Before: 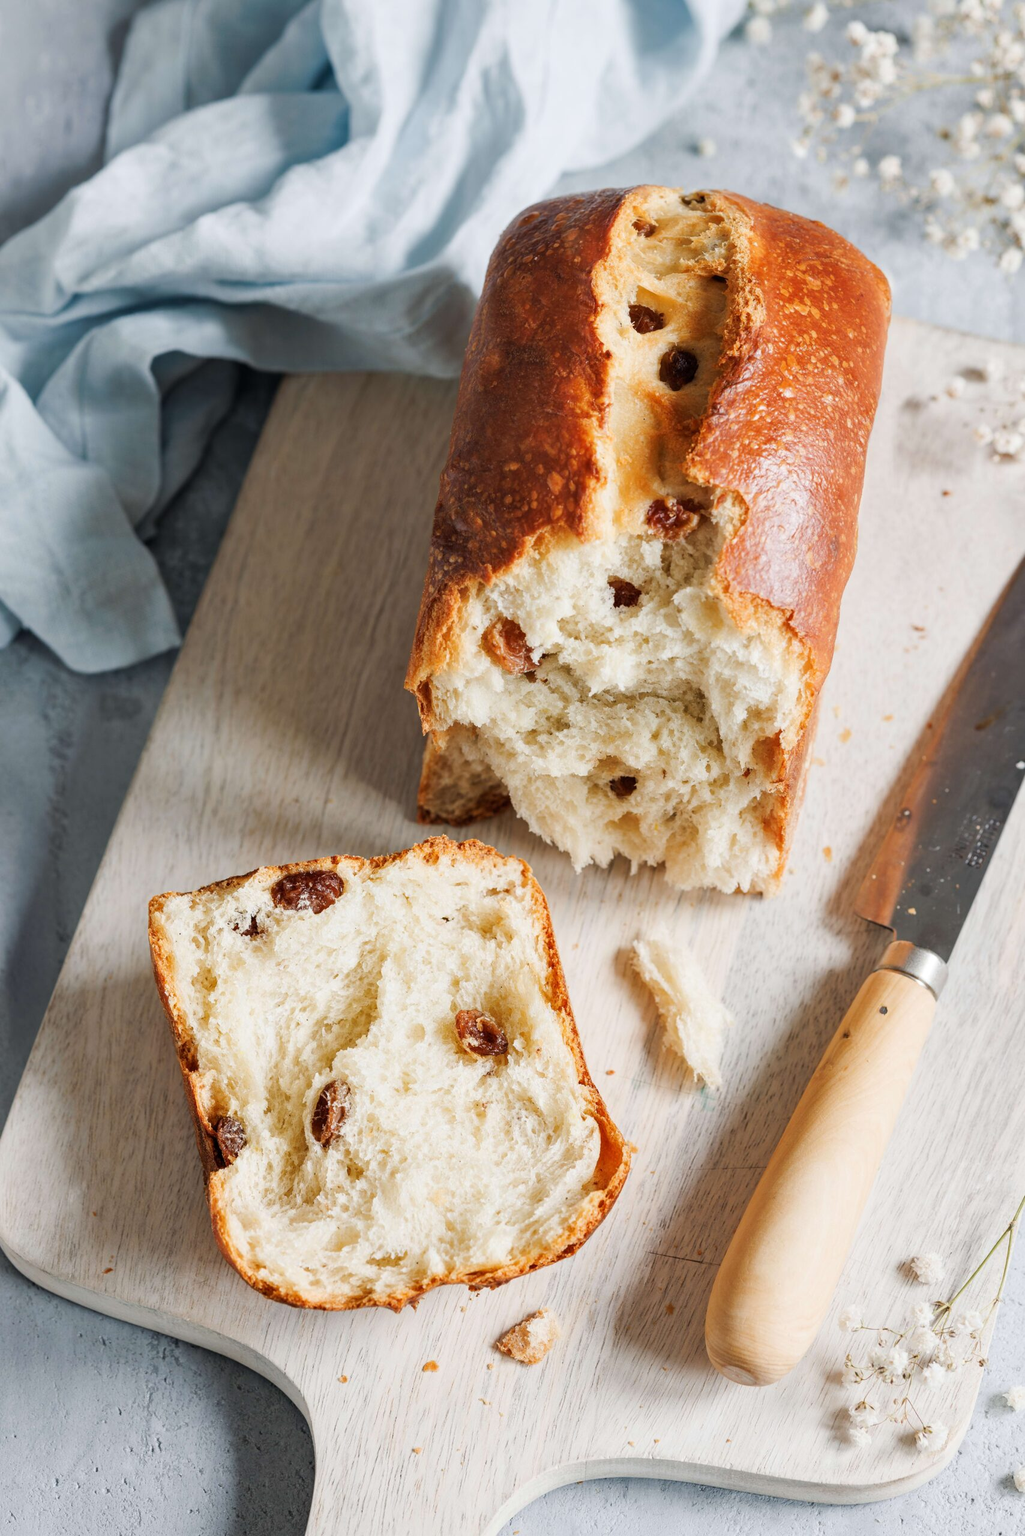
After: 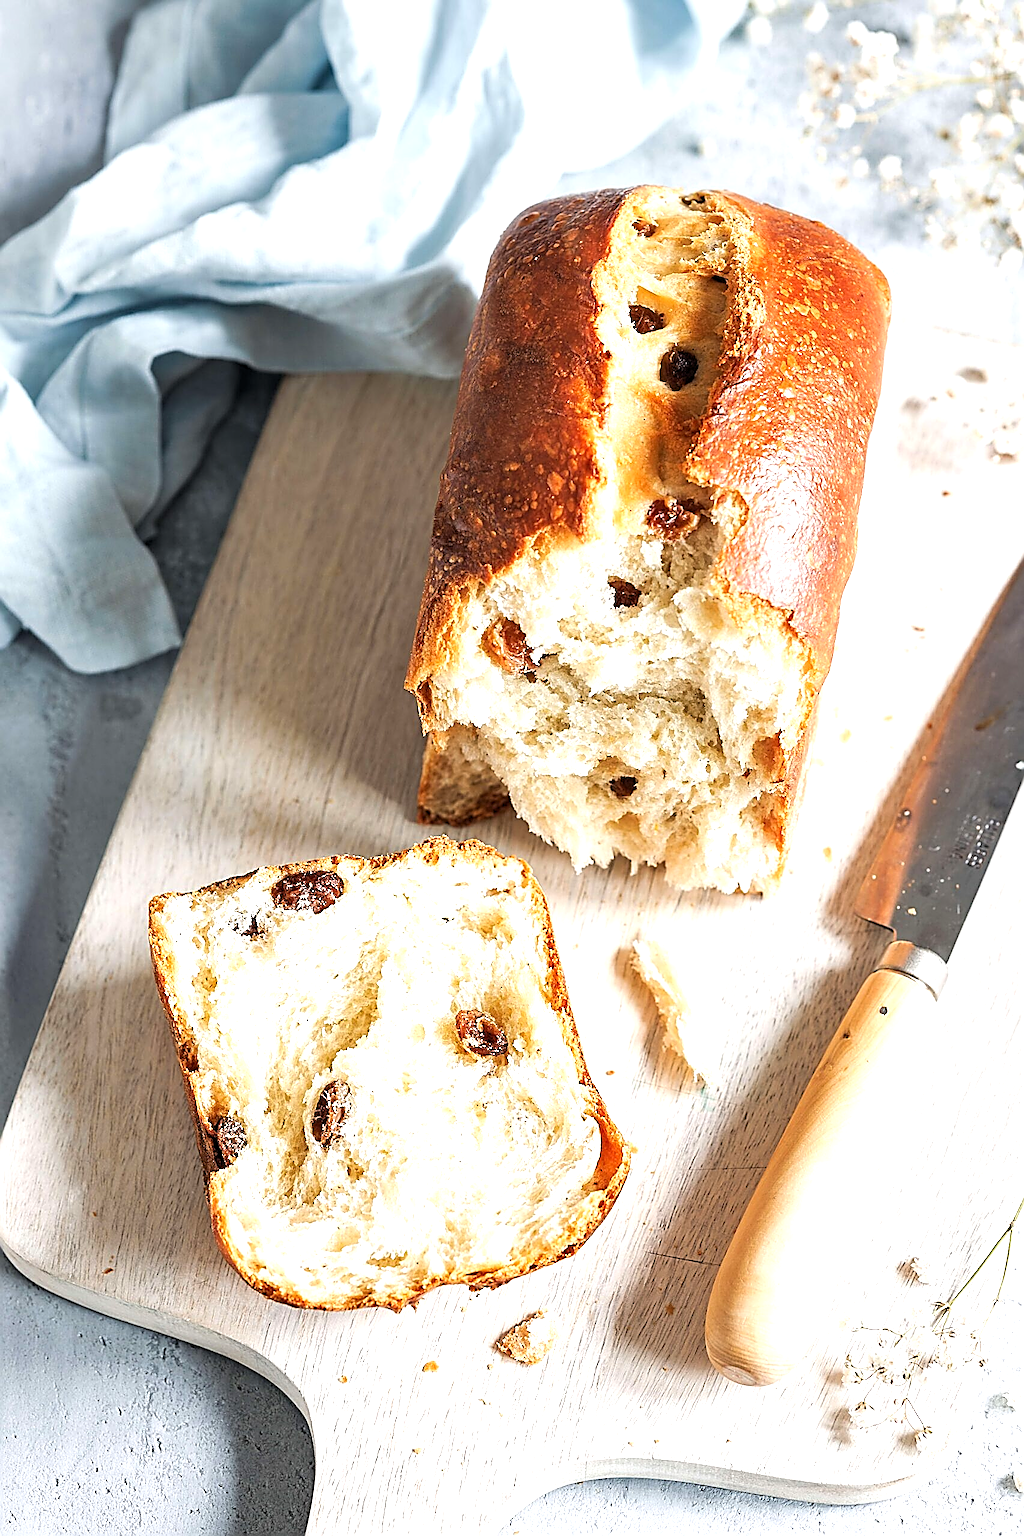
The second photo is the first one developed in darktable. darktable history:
sharpen: amount 1.987
levels: levels [0.016, 0.492, 0.969]
exposure: exposure 0.701 EV, compensate exposure bias true, compensate highlight preservation false
